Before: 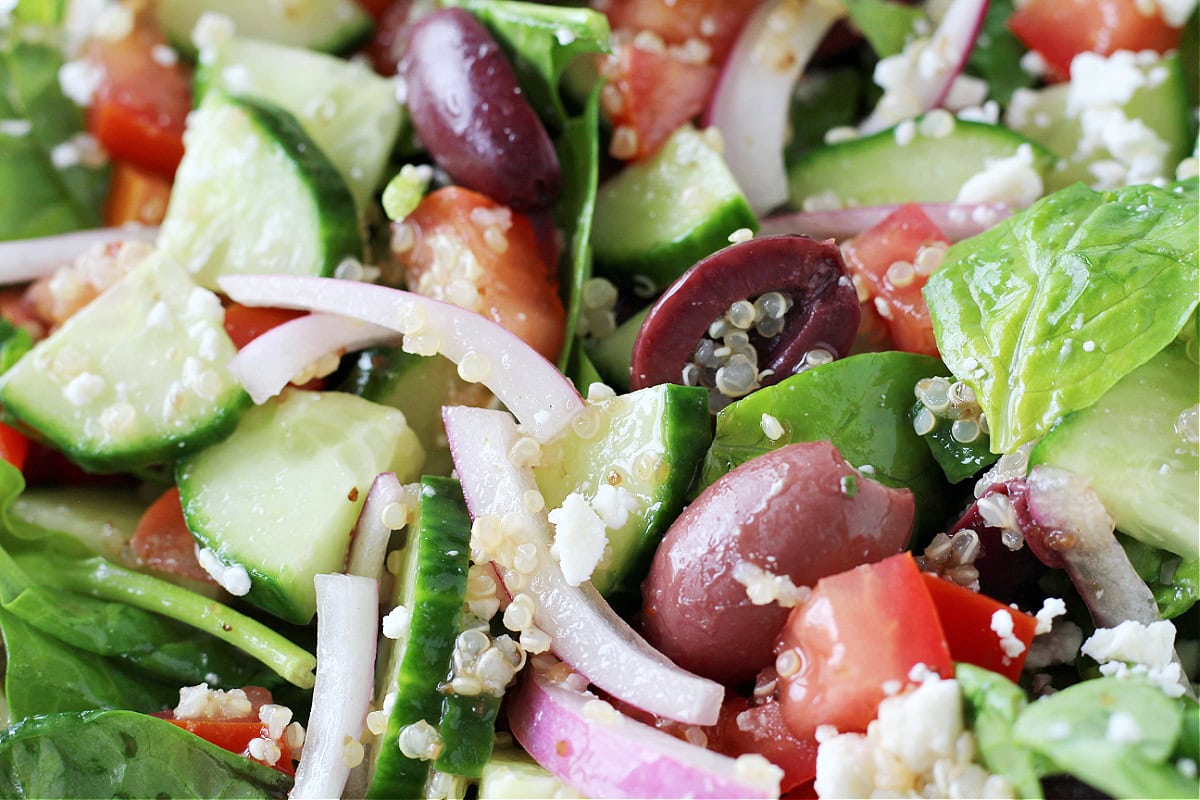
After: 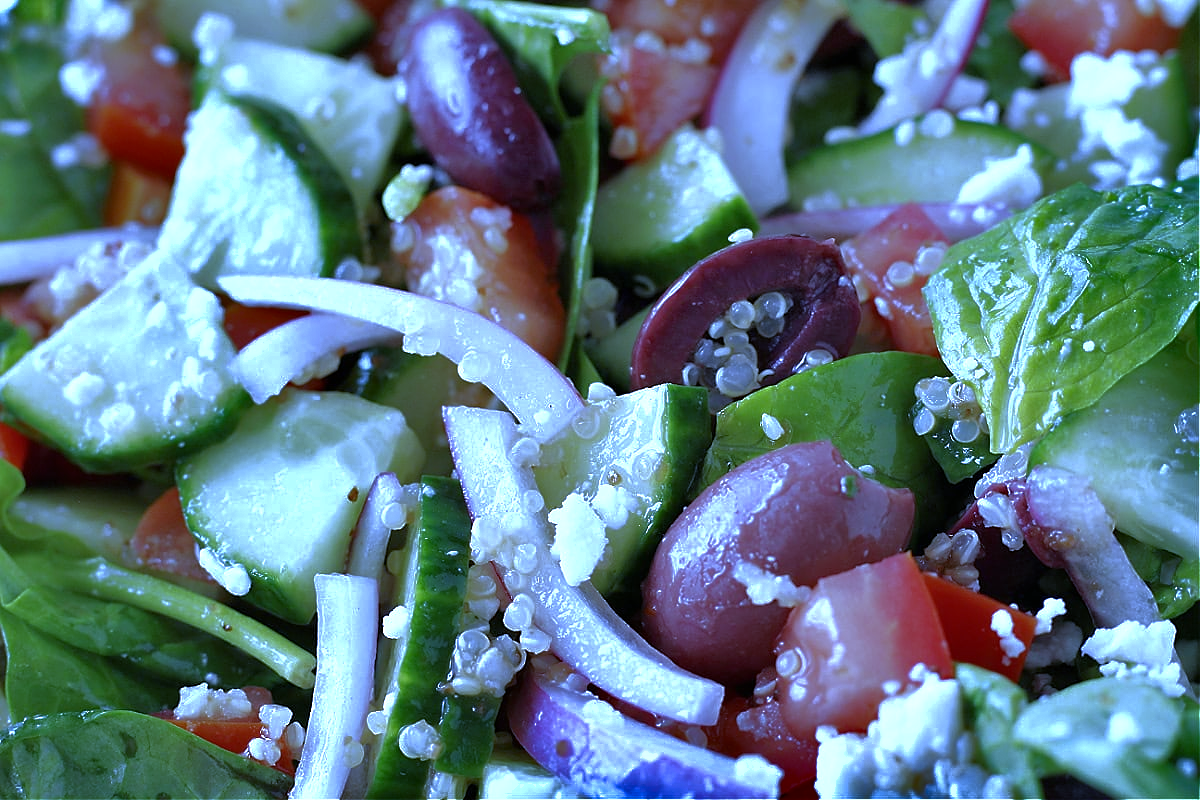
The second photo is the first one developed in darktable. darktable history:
shadows and highlights: shadows 24.5, highlights -78.15, soften with gaussian
base curve: curves: ch0 [(0, 0) (0.841, 0.609) (1, 1)]
exposure: black level correction 0, exposure 0.3 EV, compensate highlight preservation false
sharpen: radius 1
white balance: red 0.766, blue 1.537
